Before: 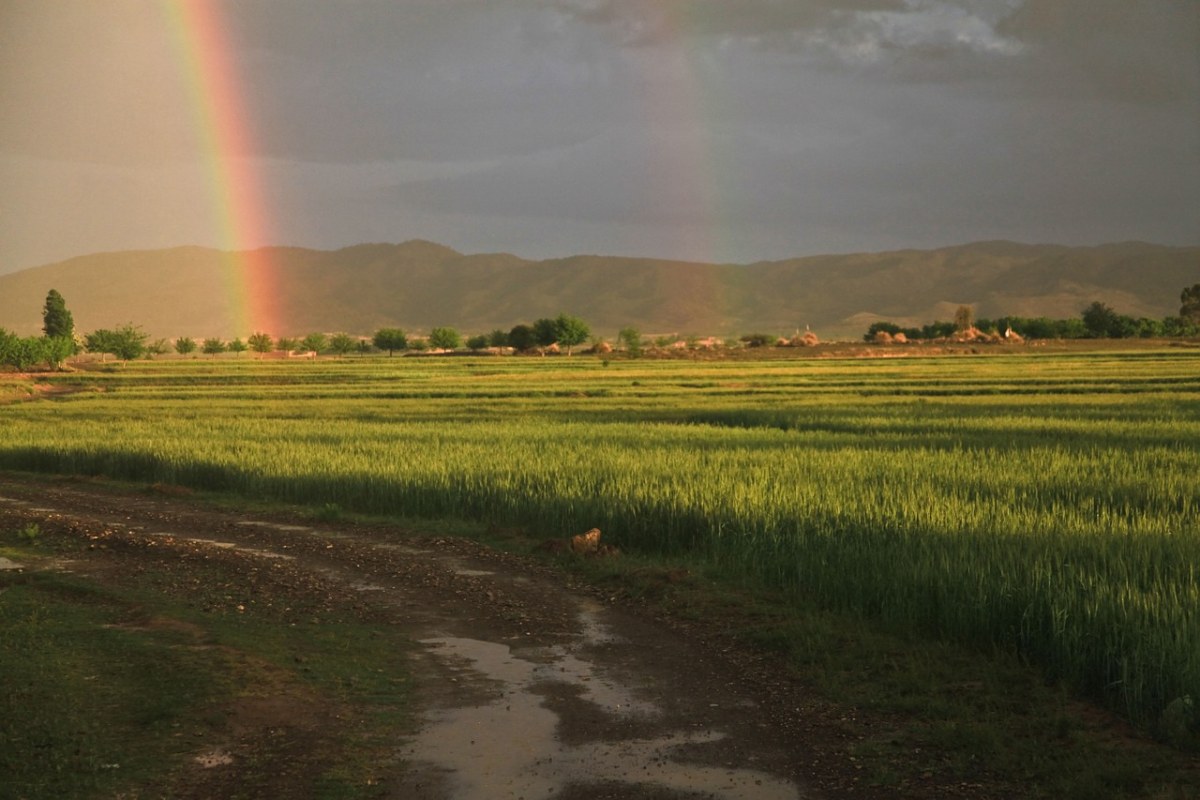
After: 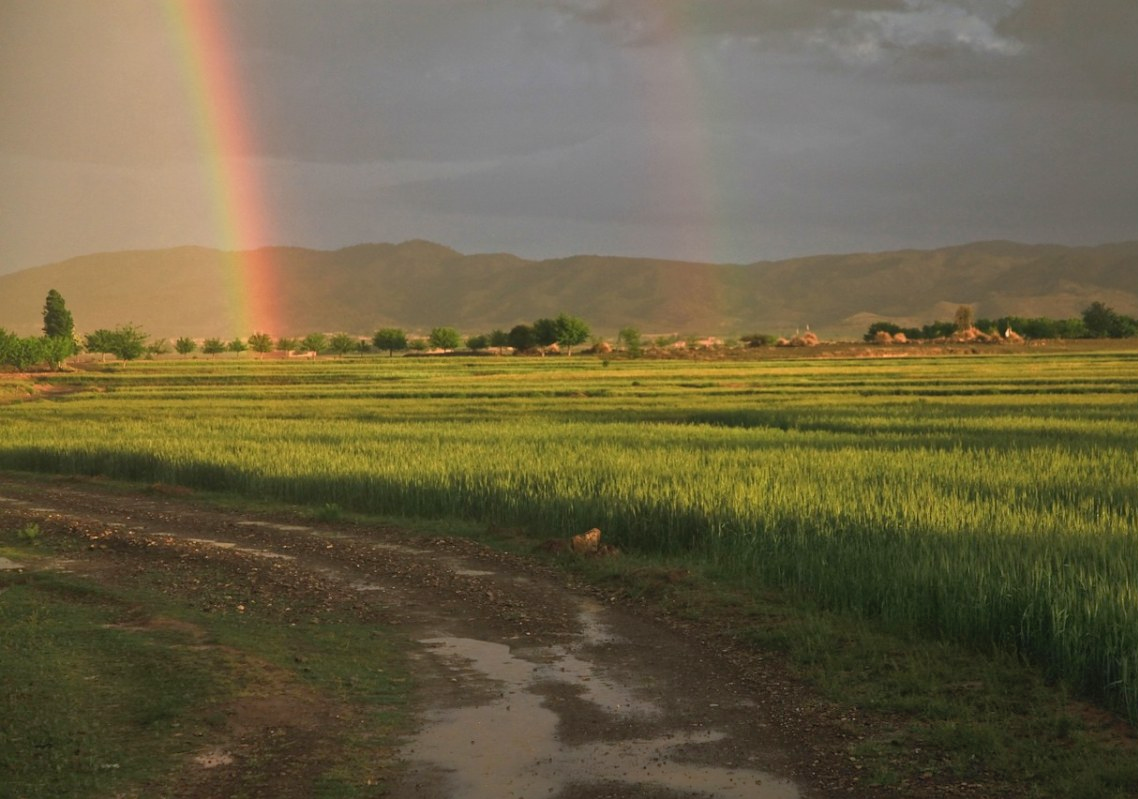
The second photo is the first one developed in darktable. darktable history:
crop and rotate: right 5.167%
shadows and highlights: on, module defaults
